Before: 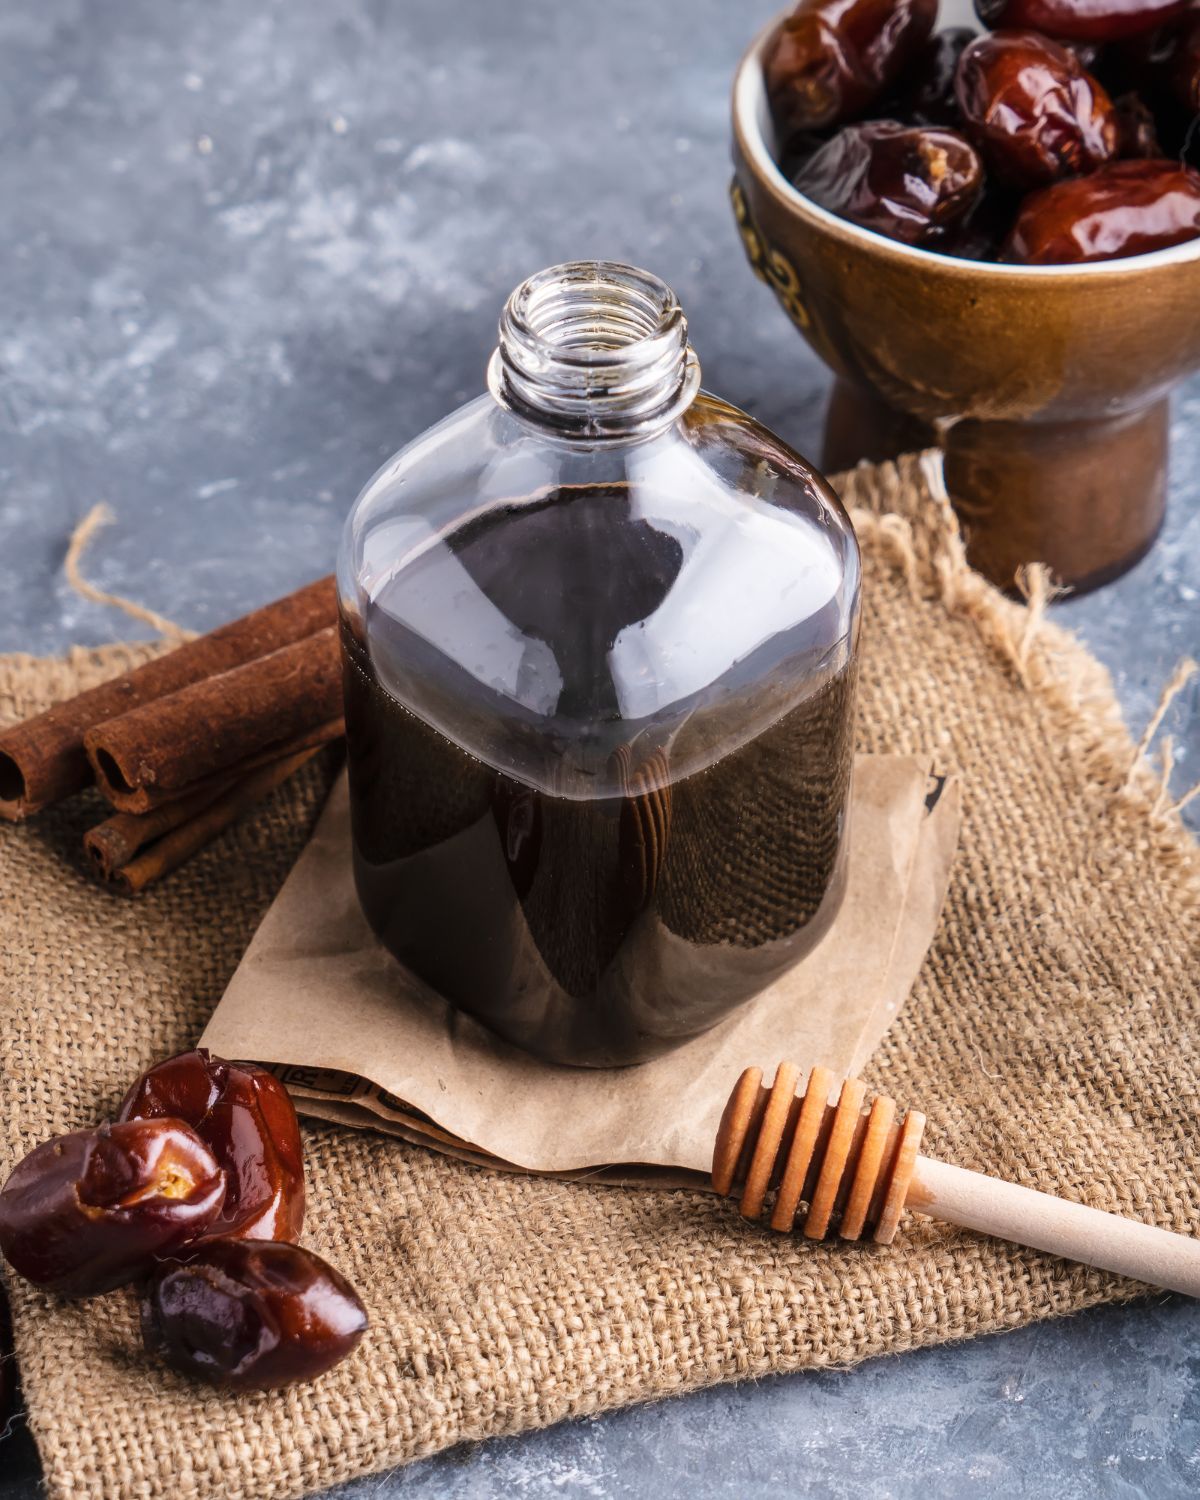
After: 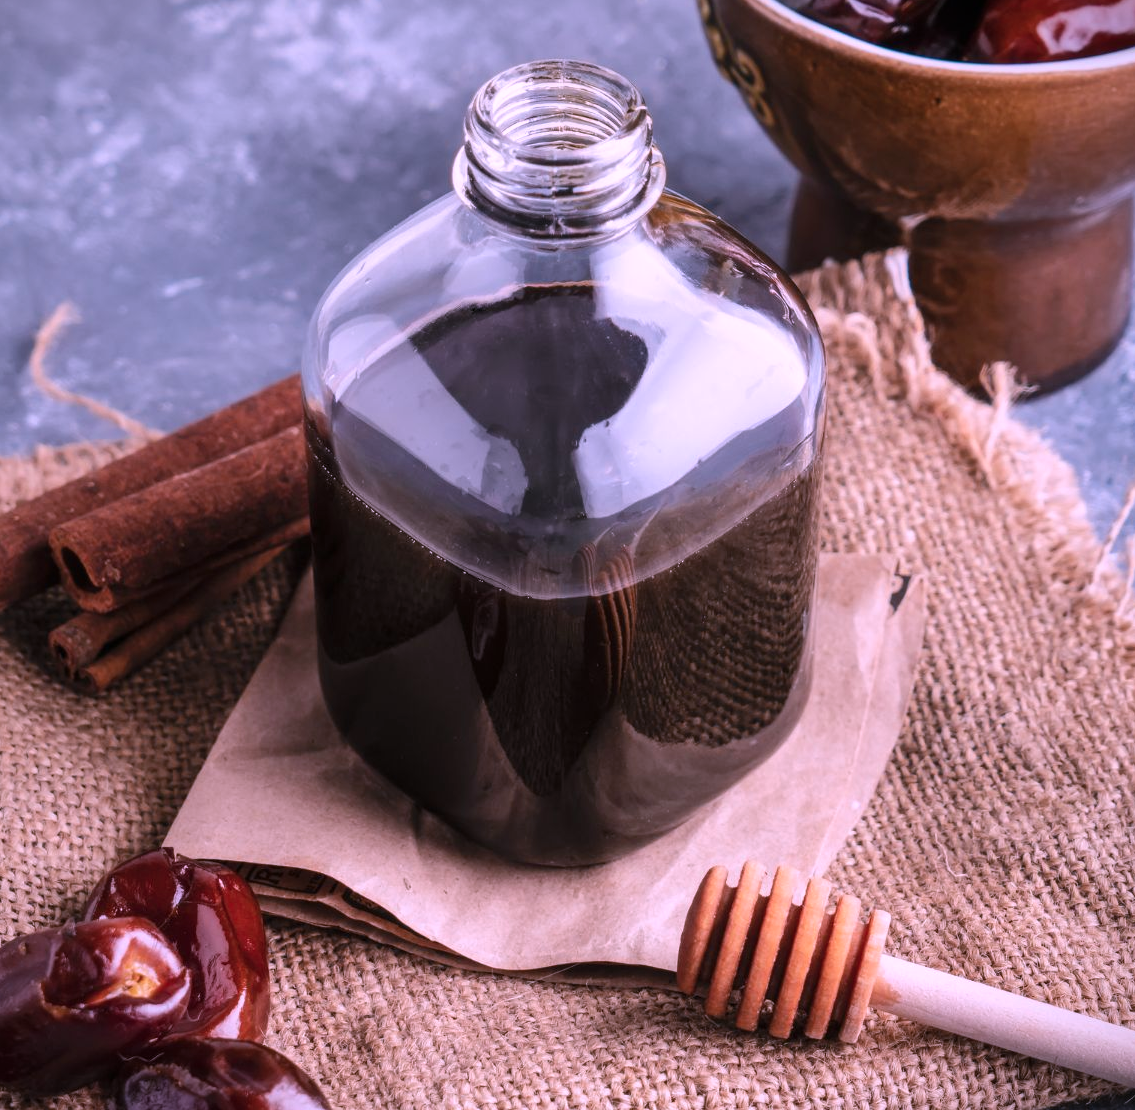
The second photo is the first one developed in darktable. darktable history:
crop and rotate: left 2.952%, top 13.411%, right 2.396%, bottom 12.584%
color correction: highlights a* 15.2, highlights b* -25.24
tone equalizer: edges refinement/feathering 500, mask exposure compensation -1.57 EV, preserve details no
vignetting: fall-off start 100.88%, fall-off radius 65.26%, saturation -0.002, automatic ratio true
